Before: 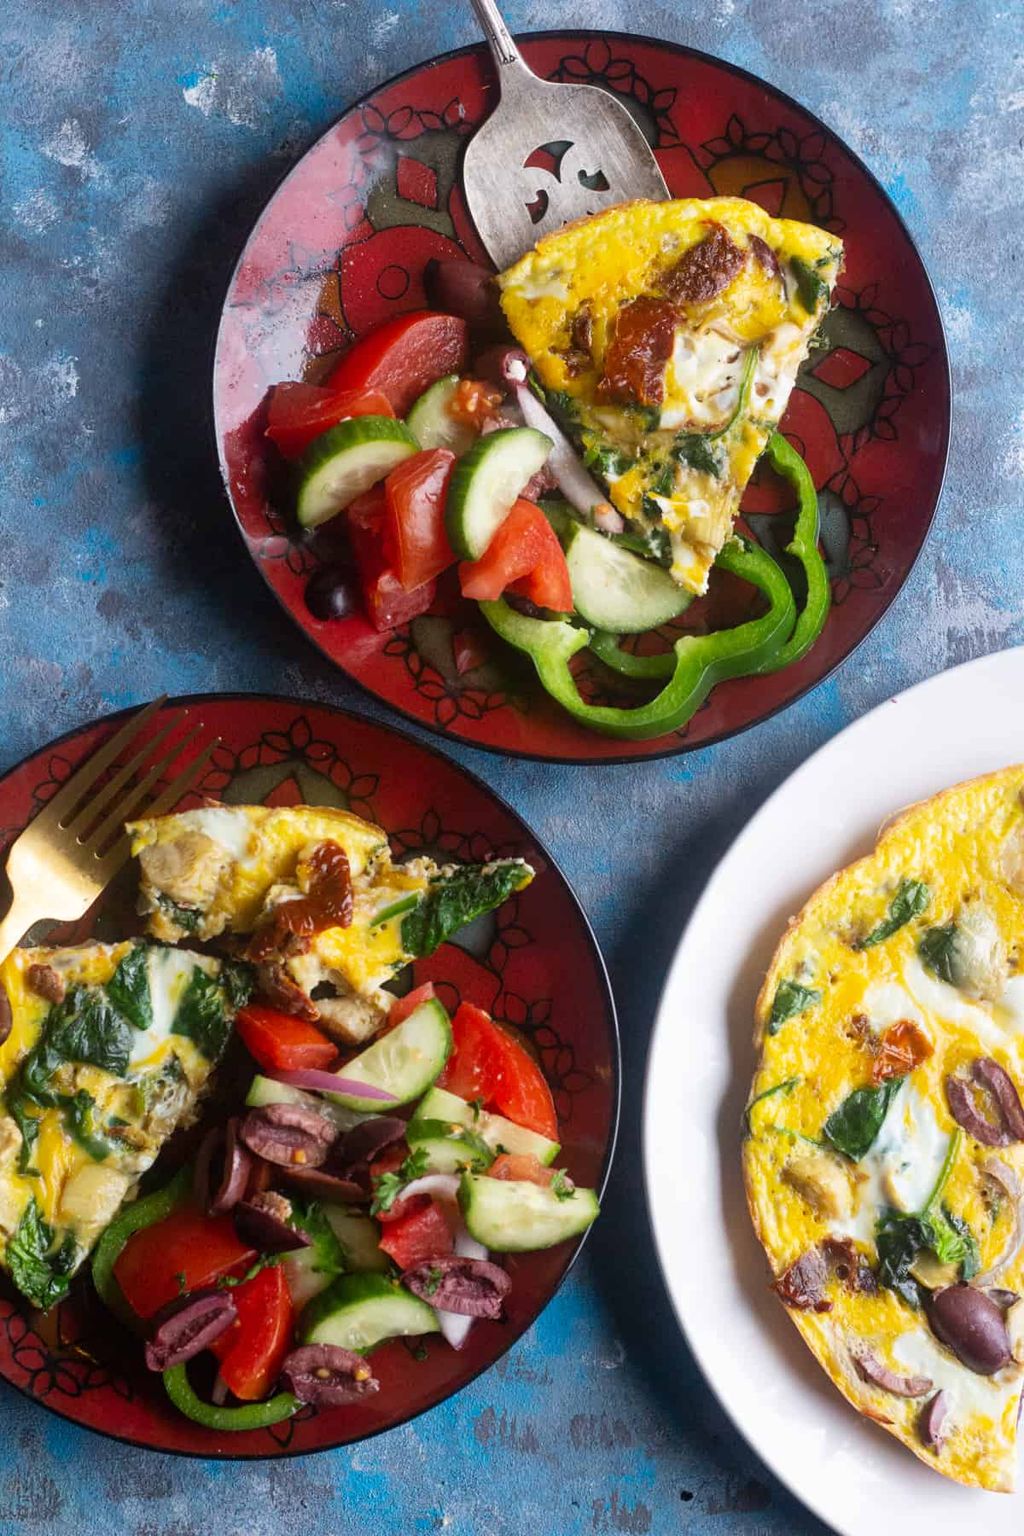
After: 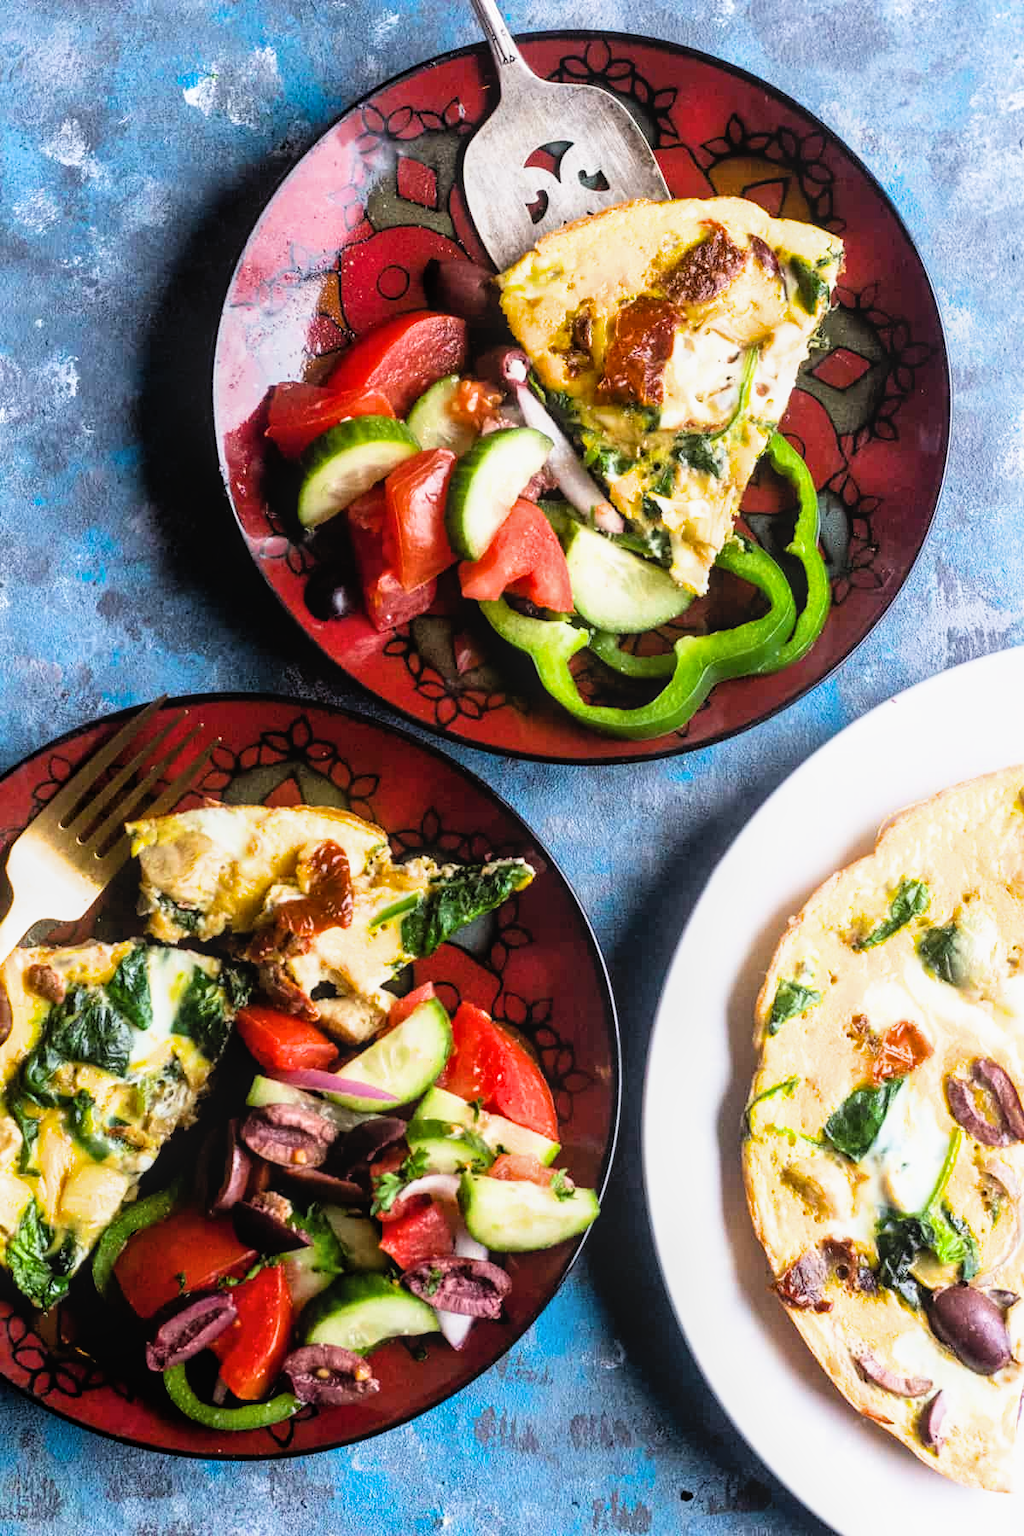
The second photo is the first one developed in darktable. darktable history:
filmic rgb: black relative exposure -5 EV, white relative exposure 3 EV, hardness 3.6, contrast 1.3, highlights saturation mix -30%
exposure: black level correction 0, exposure 0.7 EV, compensate highlight preservation false
color balance rgb: perceptual saturation grading › global saturation 10%, global vibrance 10%
local contrast: detail 115%
